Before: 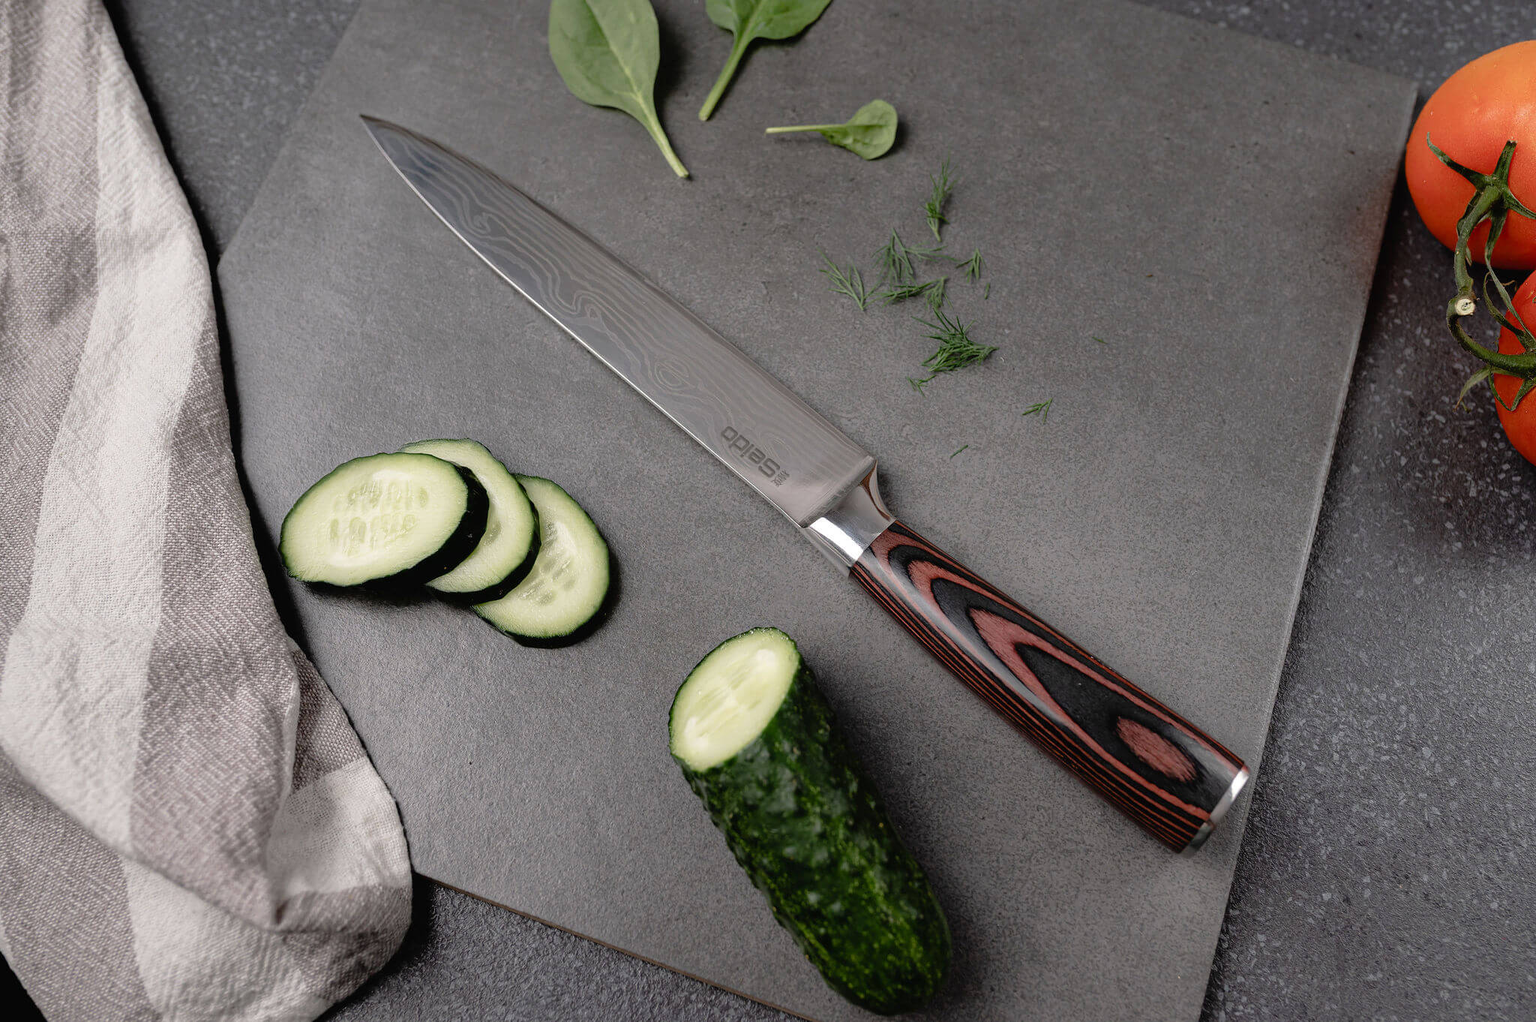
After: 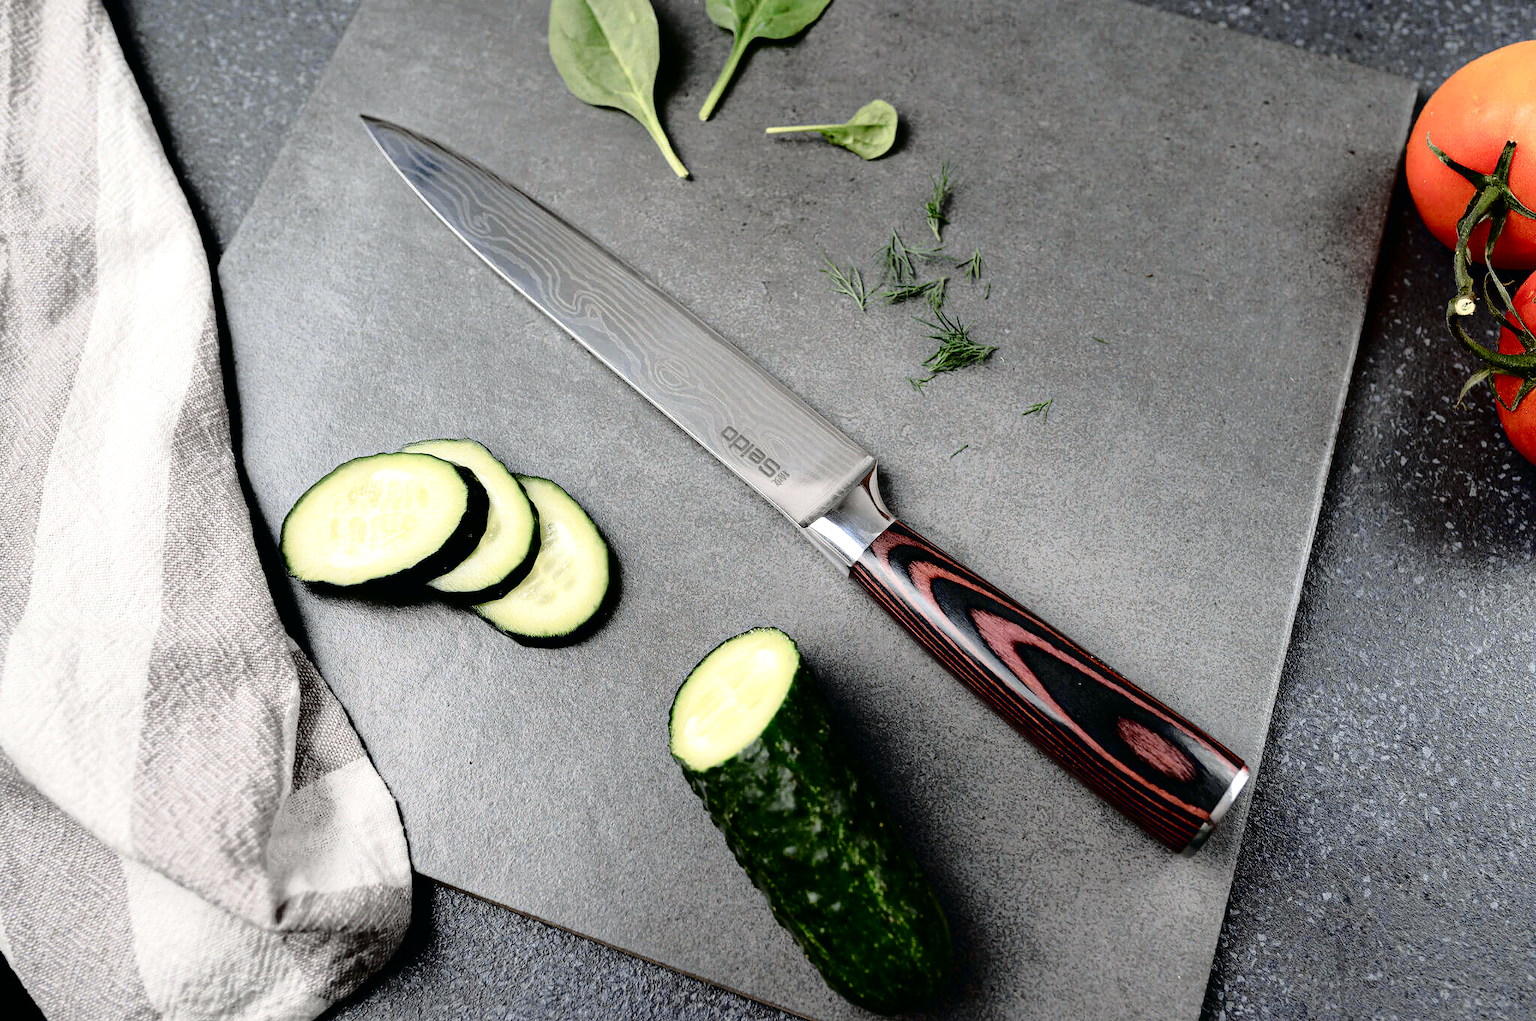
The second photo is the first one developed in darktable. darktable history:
exposure: black level correction 0, exposure 0.7 EV, compensate exposure bias true, compensate highlight preservation false
contrast brightness saturation: contrast 0.21, brightness -0.11, saturation 0.21
tone curve: curves: ch0 [(0, 0) (0.088, 0.042) (0.208, 0.176) (0.257, 0.267) (0.406, 0.483) (0.489, 0.556) (0.667, 0.73) (0.793, 0.851) (0.994, 0.974)]; ch1 [(0, 0) (0.161, 0.092) (0.35, 0.33) (0.392, 0.392) (0.457, 0.467) (0.505, 0.497) (0.537, 0.518) (0.553, 0.53) (0.58, 0.567) (0.739, 0.697) (1, 1)]; ch2 [(0, 0) (0.346, 0.362) (0.448, 0.419) (0.502, 0.499) (0.533, 0.517) (0.556, 0.533) (0.629, 0.619) (0.717, 0.678) (1, 1)], color space Lab, independent channels, preserve colors none
